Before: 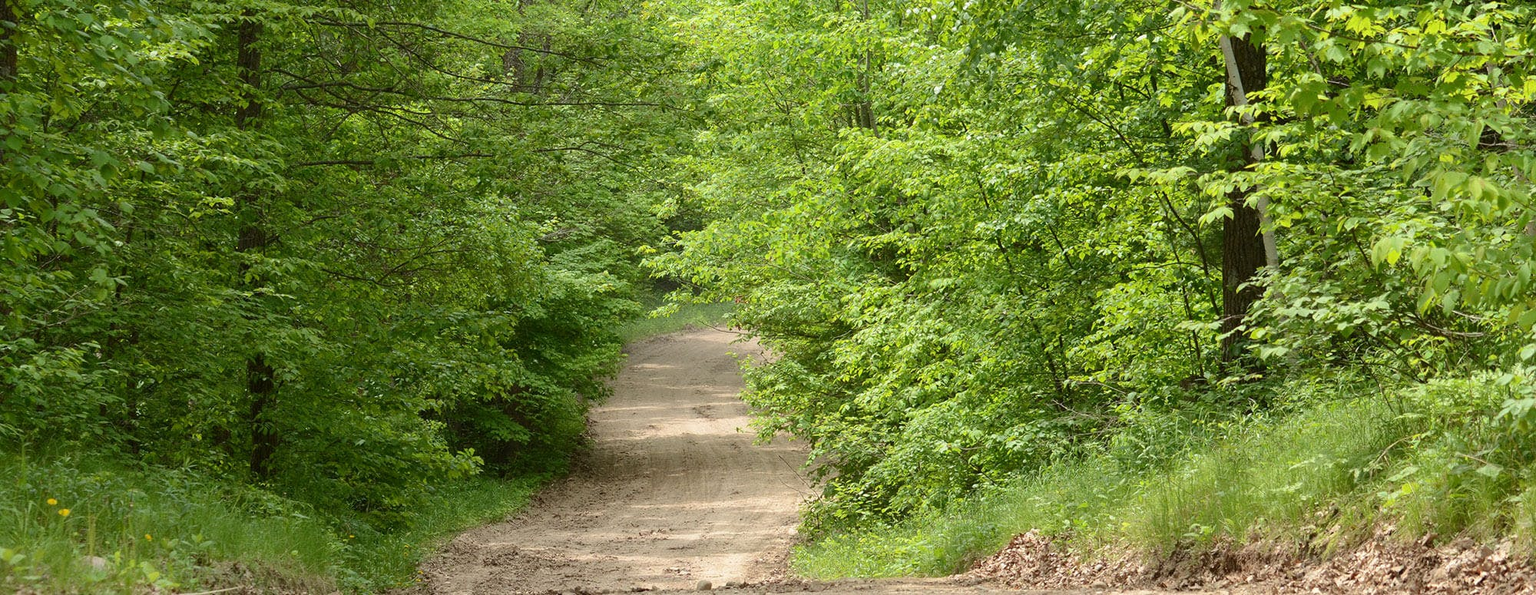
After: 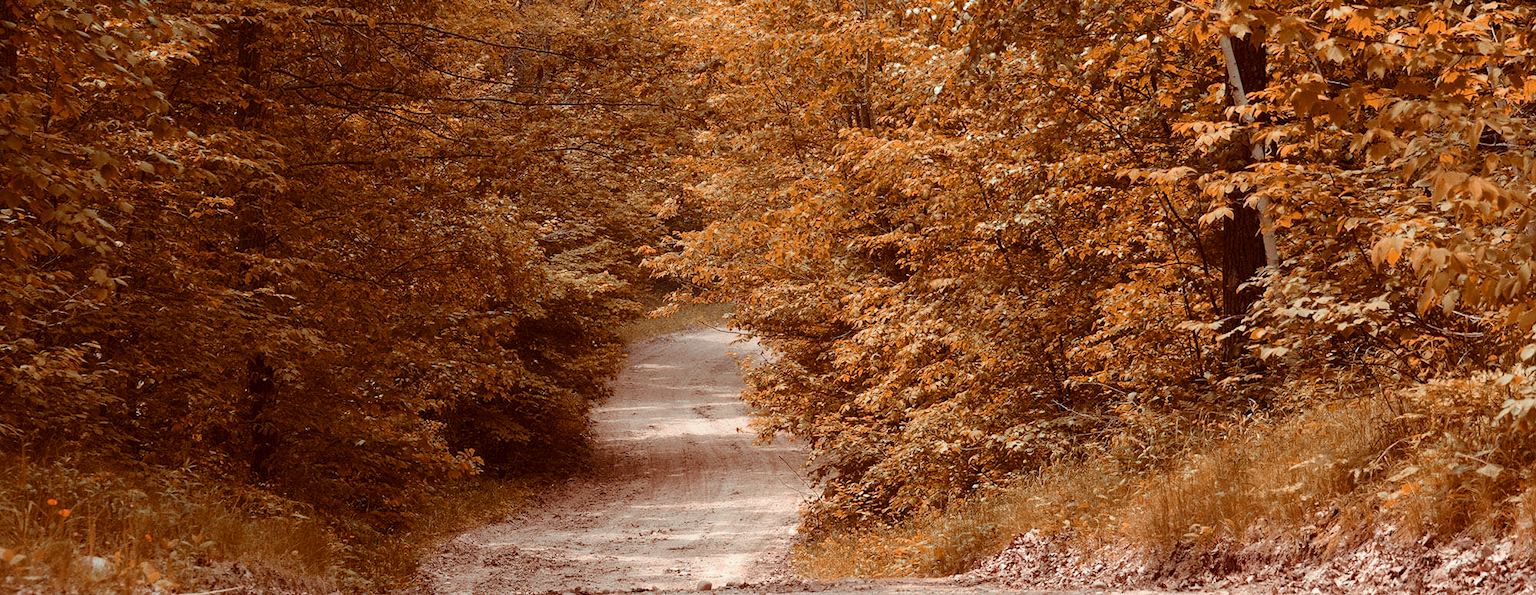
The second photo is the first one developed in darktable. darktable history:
color look up table: target L [88.49, 79.26, 51.05, 49.45, 36.75, 29.3, 198.45, 94.07, 90.31, 61.87, 58.48, 80.62, 58.1, 54.33, 65.05, 67, 49.98, 51.67, 61.17, 52.15, 40.13, 30.87, 86.01, 80.38, 80.6, 74.87, 62.99, 62.47, 64.13, 68.32, 47.29, 53.52, 29.02, 31.21, 42.72, 20.32, 17.75, 13.89, 11.03, 81.61, 81.69, 81.43, 81.51, 81.03, 81.98, 68.23, 70.05, 59.27, 53.12], target a [-10.64, -12, 25.37, -5.419, 5.263, 16.55, 0, -0.001, -11.44, 46.72, 45.97, -7.932, 53.97, 50.91, 13.31, -7.727, 54.36, 47.67, 24.18, 40.83, 46.53, 26.56, -10.65, -11.29, -11.16, -10.95, -19.77, 13.6, -10.75, -24.87, 5.751, -14.64, 10.41, 11.44, -1.246, 12.18, 12.78, 10.46, 10.25, -12.41, -18.03, -14.23, -14.15, -15.87, -16.8, -30.42, -32.38, -25.64, -20.71], target b [-0.969, -3.298, 46.72, 20.58, 28.07, 28.29, 0.001, 0.004, -0.523, 63.07, 61.06, -2.597, 57.26, 59.5, 10.59, -3.621, 57.43, 36.17, 3.747, 27.2, 40.19, 25.25, -1.749, -3.17, -3.144, -4.411, -22.86, -6.799, -24.37, -37.23, 3.764, -38, 6.459, -5.315, -34.59, 8.562, 7.814, 5.878, 6.761, -3.591, -6.223, -4.572, -4.558, -4.998, -7.13, -9.422, -26.01, -26.85, -21.44], num patches 49
tone curve: curves: ch0 [(0, 0) (0.003, 0.002) (0.011, 0.01) (0.025, 0.022) (0.044, 0.039) (0.069, 0.061) (0.1, 0.088) (0.136, 0.126) (0.177, 0.167) (0.224, 0.211) (0.277, 0.27) (0.335, 0.335) (0.399, 0.407) (0.468, 0.485) (0.543, 0.569) (0.623, 0.659) (0.709, 0.756) (0.801, 0.851) (0.898, 0.961) (1, 1)], preserve colors none
